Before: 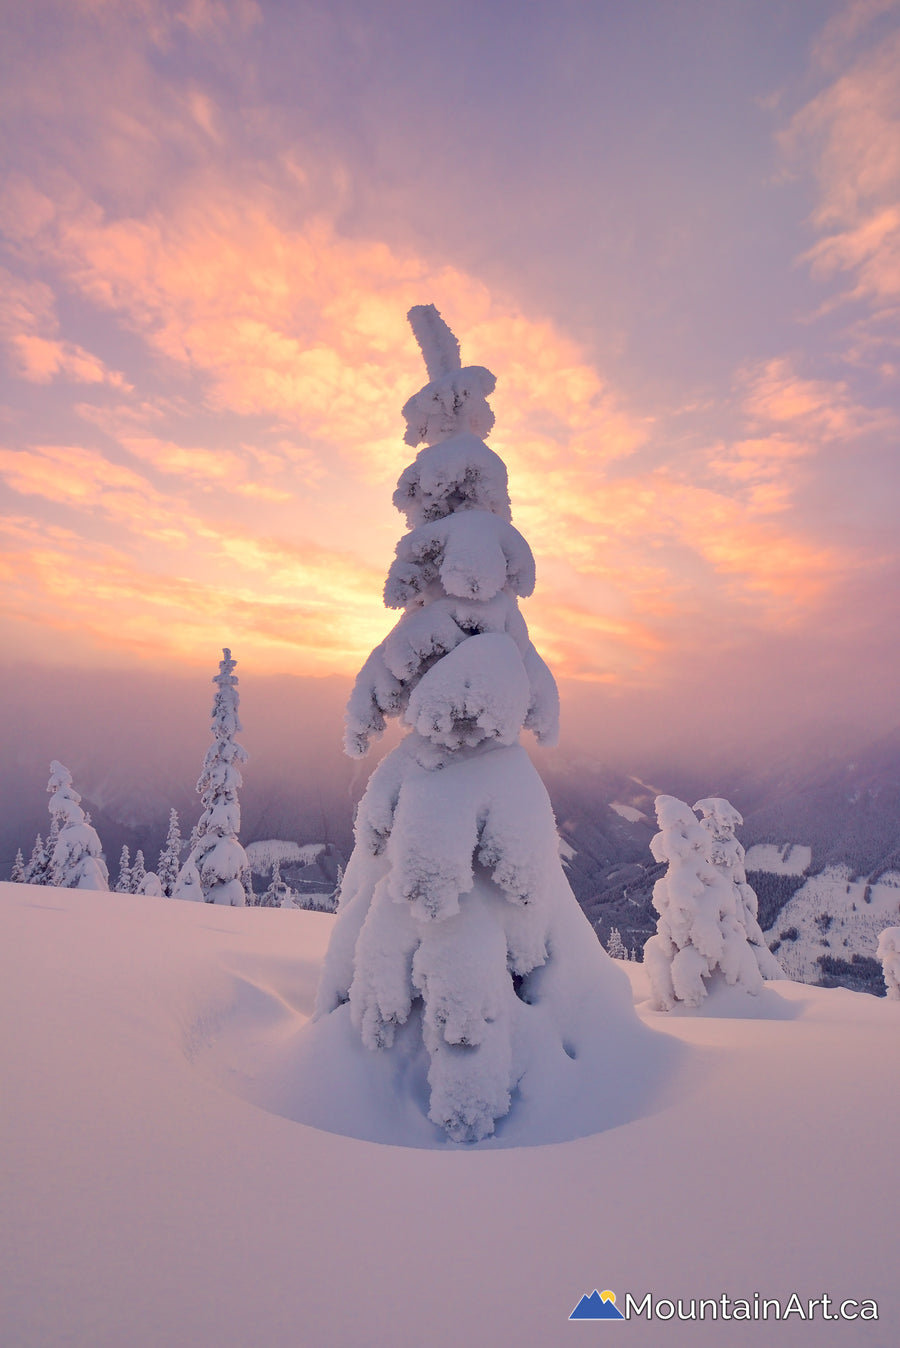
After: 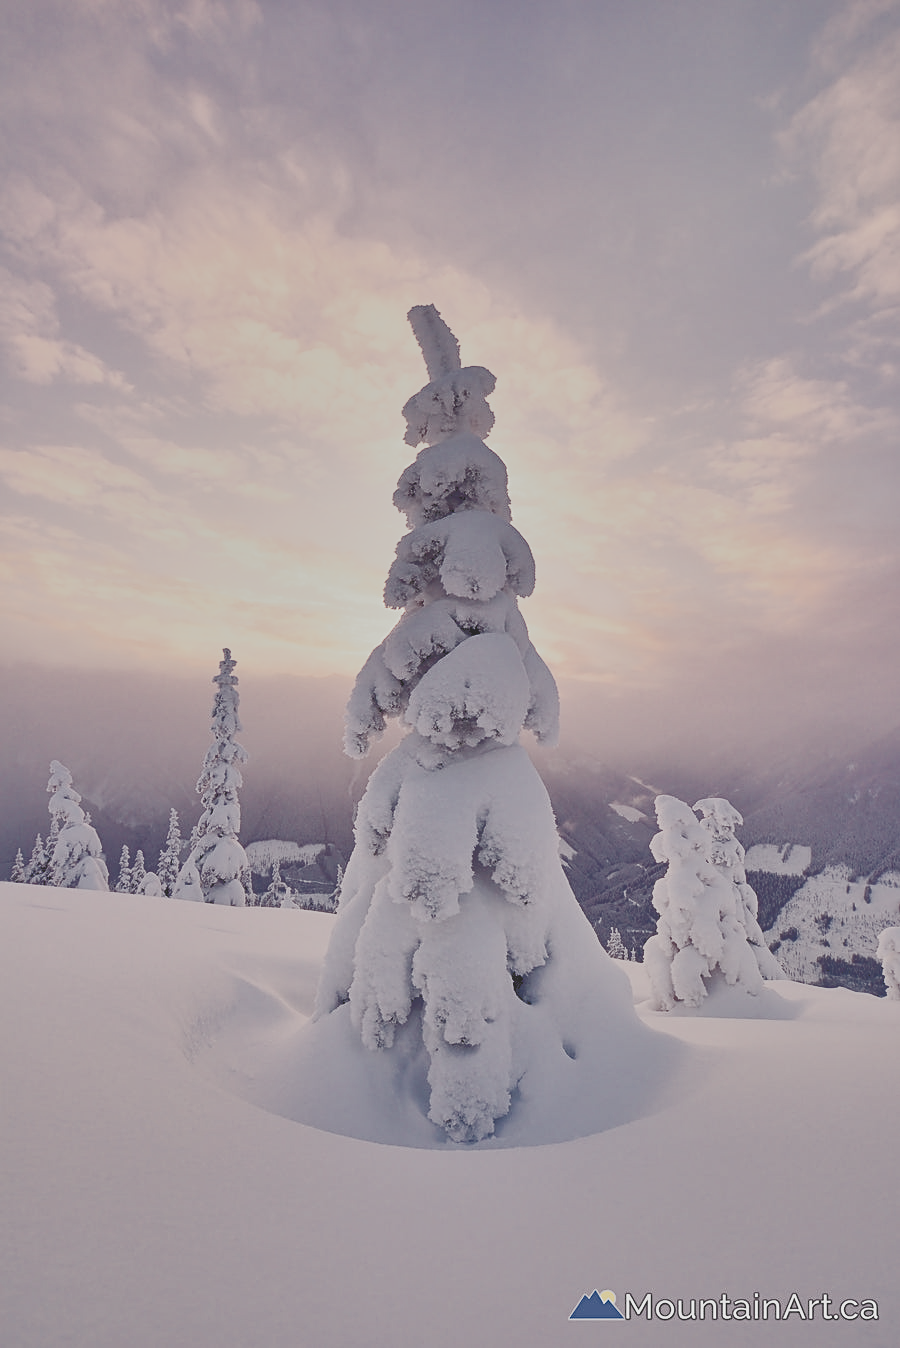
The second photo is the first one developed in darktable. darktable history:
shadows and highlights: shadows 5.9, soften with gaussian
sharpen: on, module defaults
filmic rgb: black relative exposure -5.03 EV, white relative exposure 3.97 EV, hardness 2.9, contrast 1.298, highlights saturation mix -31.12%, preserve chrominance no, color science v5 (2021)
tone curve: curves: ch0 [(0, 0) (0.003, 0.313) (0.011, 0.317) (0.025, 0.317) (0.044, 0.322) (0.069, 0.327) (0.1, 0.335) (0.136, 0.347) (0.177, 0.364) (0.224, 0.384) (0.277, 0.421) (0.335, 0.459) (0.399, 0.501) (0.468, 0.554) (0.543, 0.611) (0.623, 0.679) (0.709, 0.751) (0.801, 0.804) (0.898, 0.844) (1, 1)]
